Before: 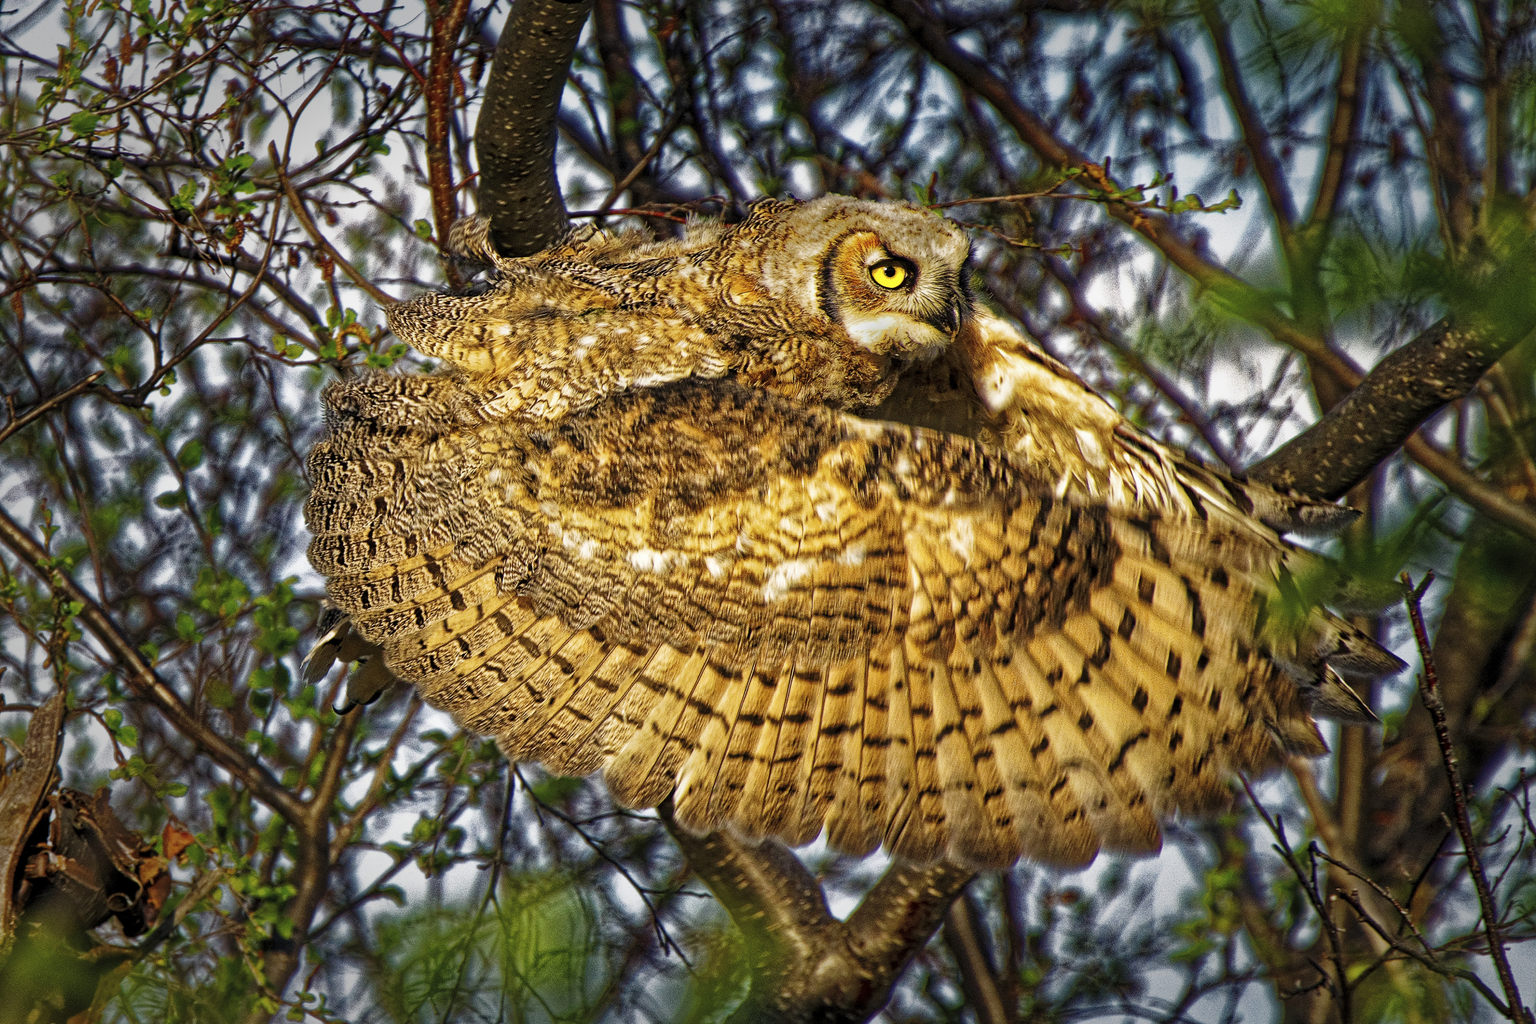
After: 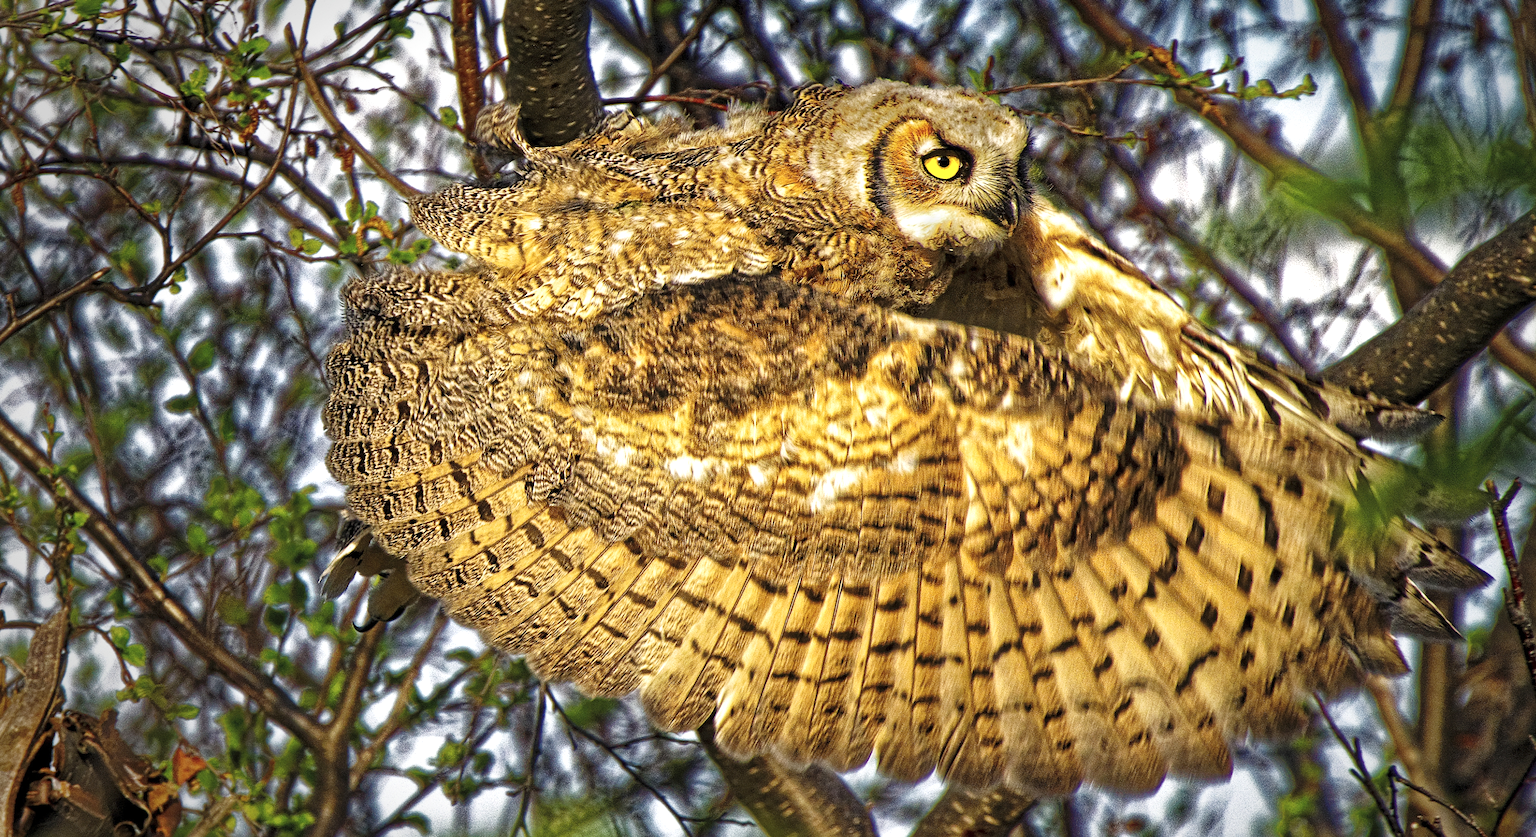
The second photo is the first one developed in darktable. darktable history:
crop and rotate: angle 0.03°, top 11.643%, right 5.651%, bottom 11.189%
exposure: exposure 0.426 EV, compensate highlight preservation false
